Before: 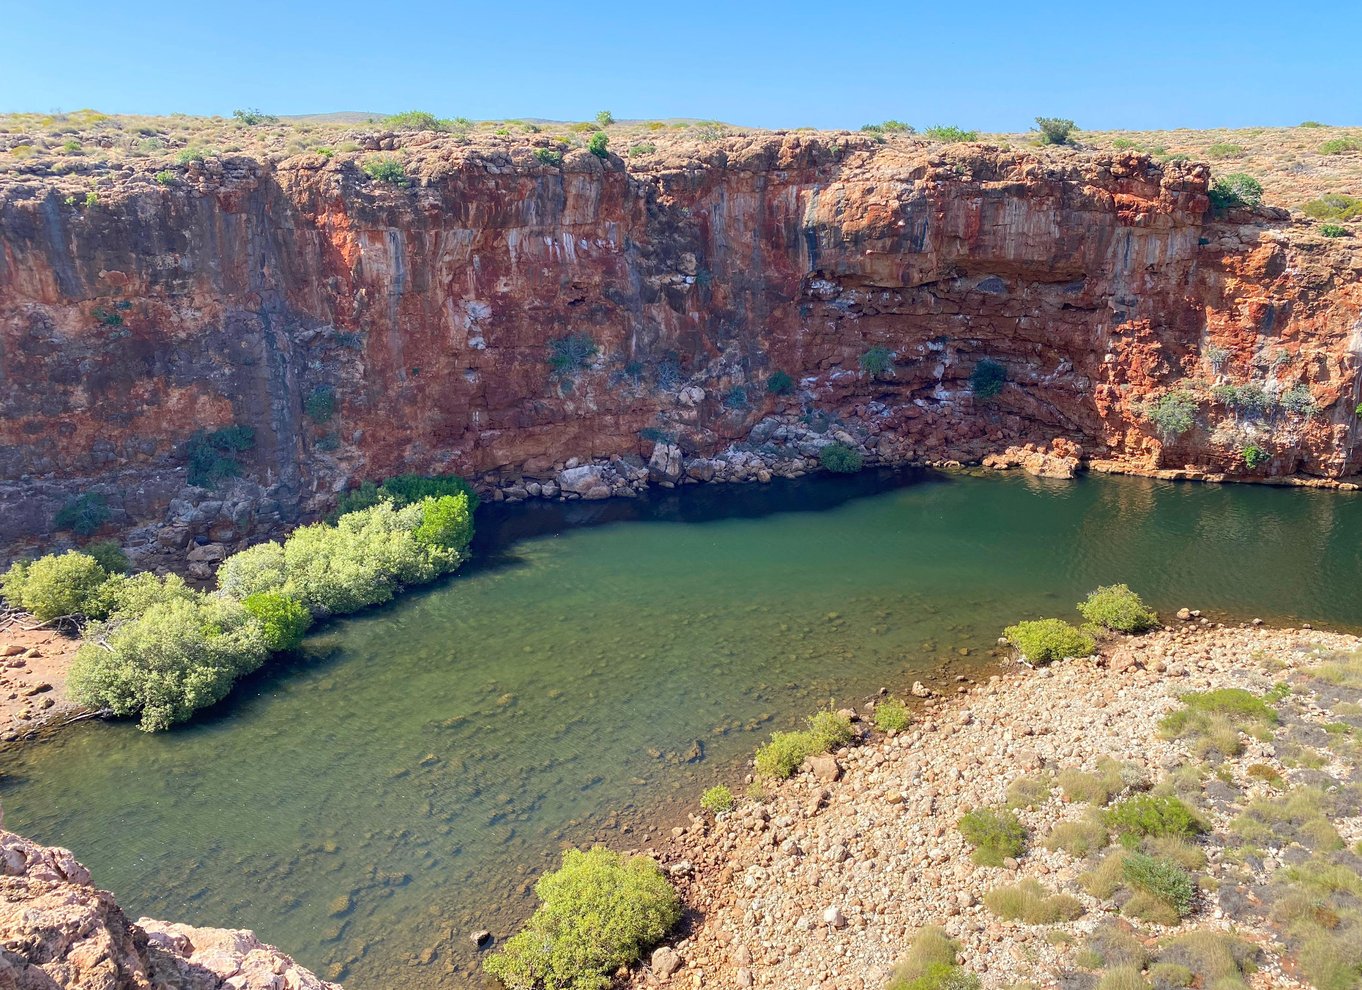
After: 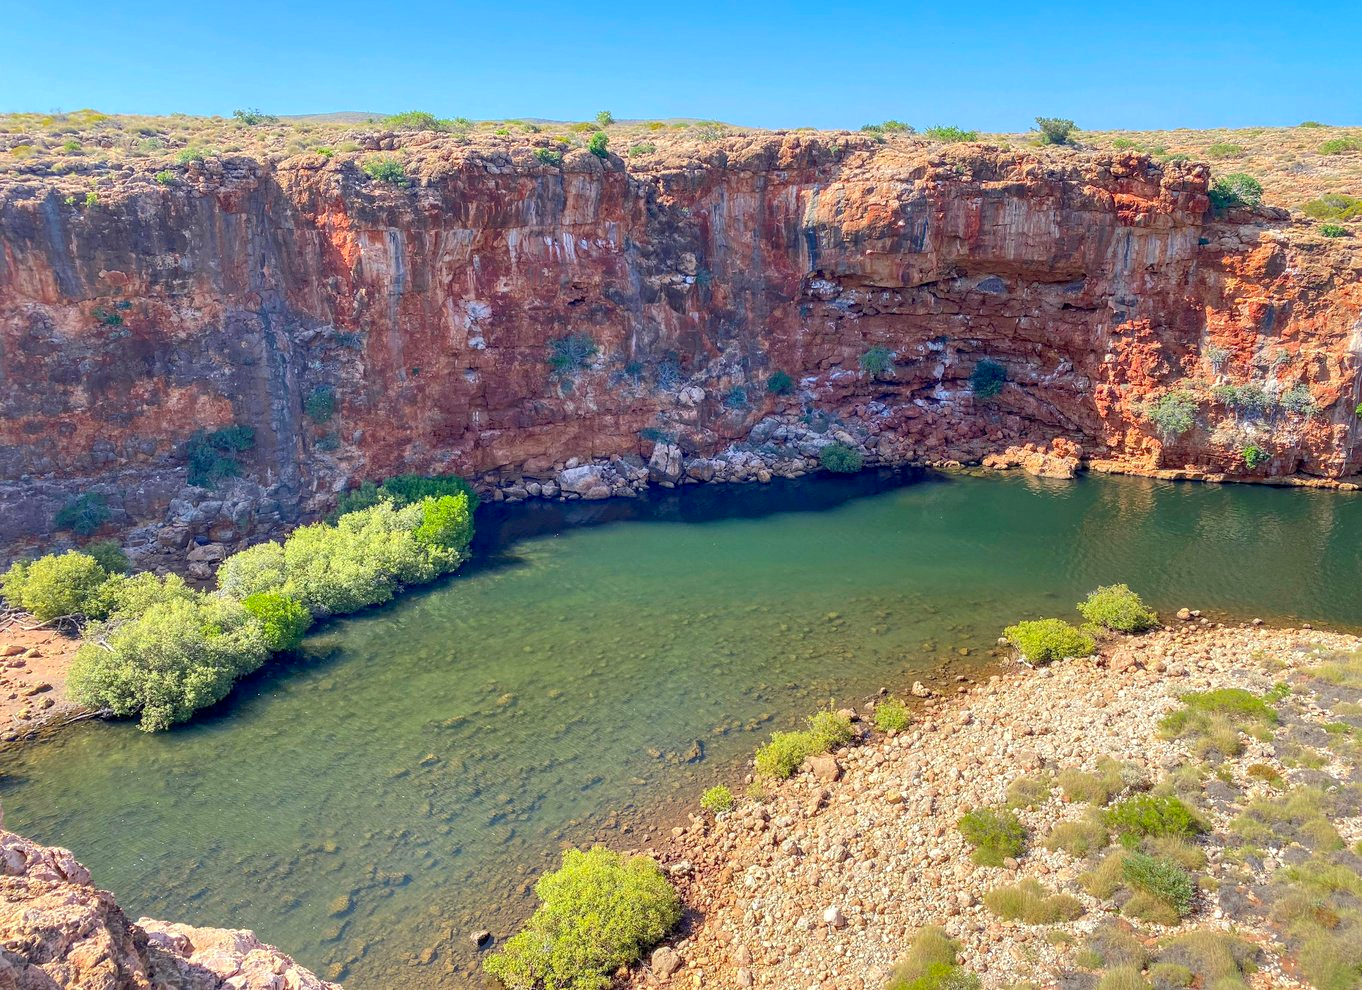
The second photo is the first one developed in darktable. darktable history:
shadows and highlights: on, module defaults
local contrast: on, module defaults
contrast brightness saturation: contrast 0.071, brightness 0.075, saturation 0.179
exposure: black level correction 0.002, compensate exposure bias true, compensate highlight preservation false
